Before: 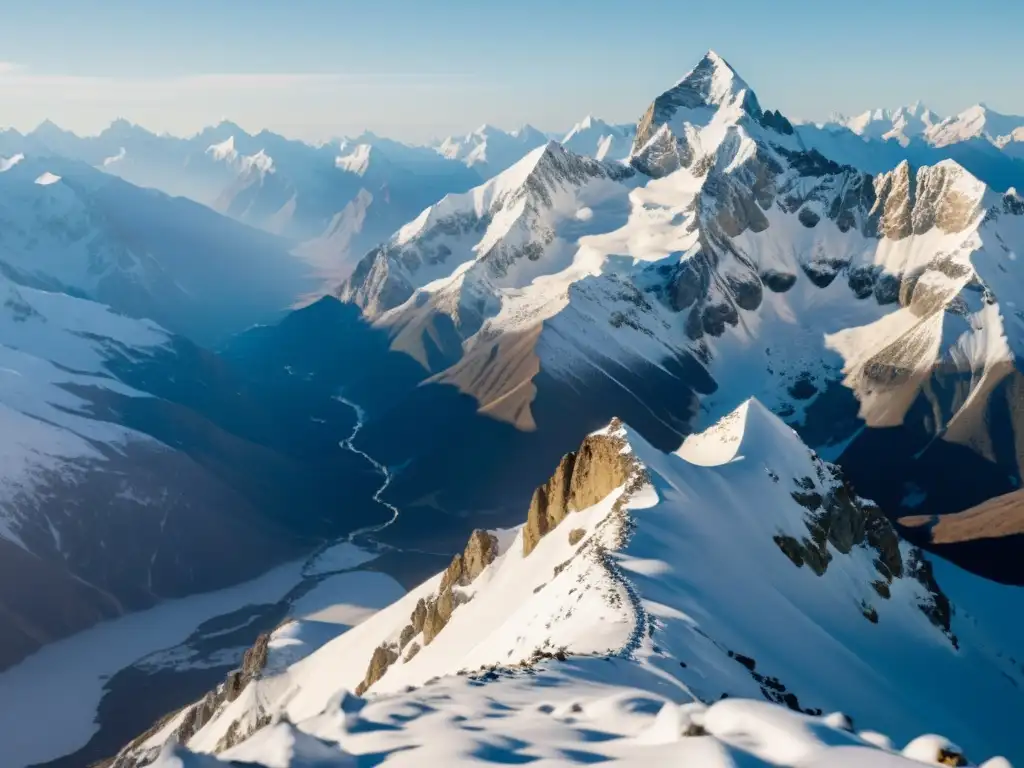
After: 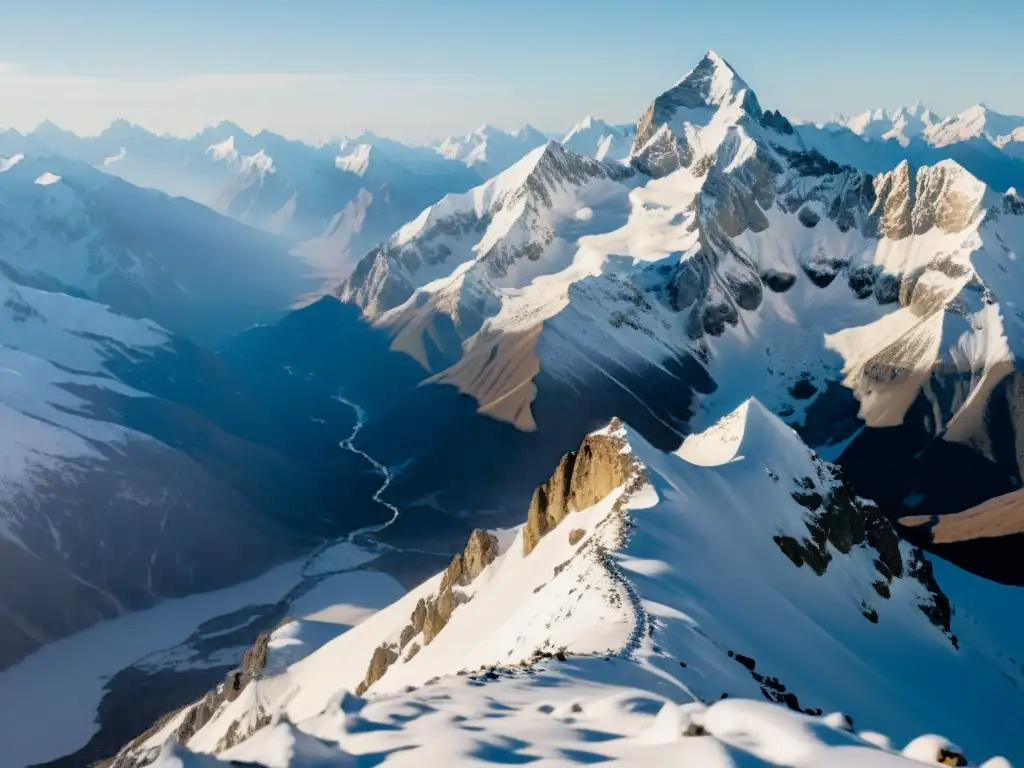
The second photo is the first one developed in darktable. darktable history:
tone equalizer: -8 EV -1.81 EV, -7 EV -1.19 EV, -6 EV -1.63 EV, edges refinement/feathering 500, mask exposure compensation -1.57 EV, preserve details no
